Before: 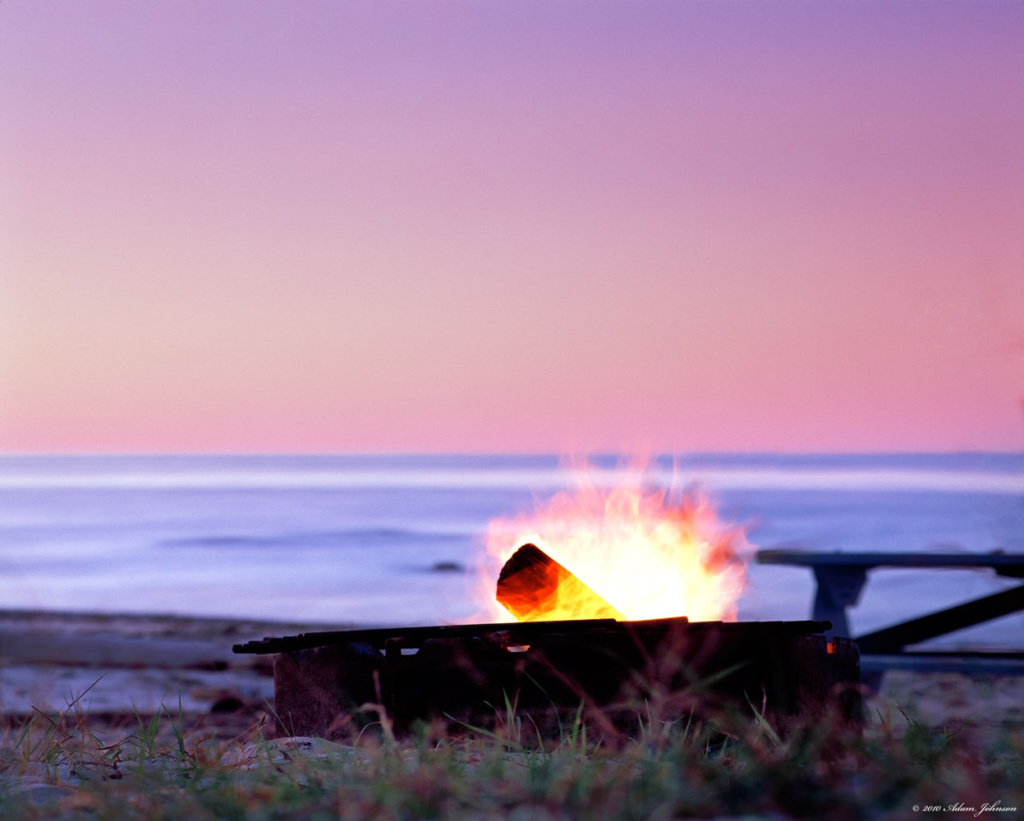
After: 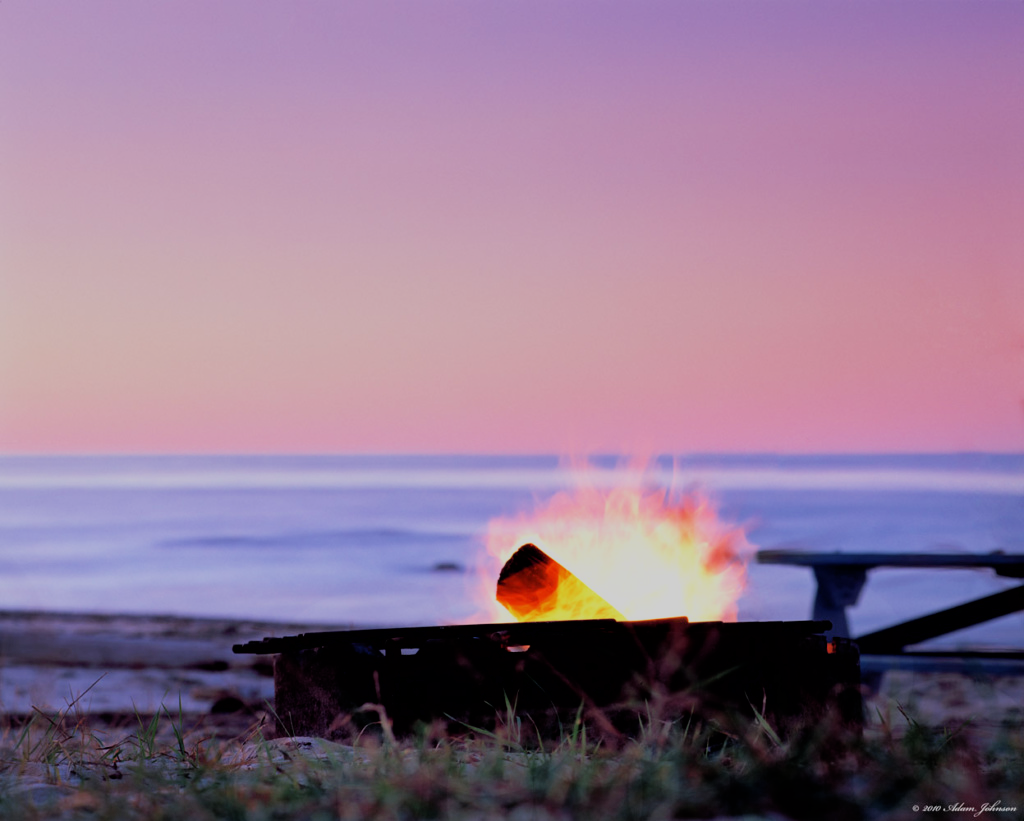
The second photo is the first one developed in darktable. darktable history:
filmic rgb: black relative exposure -7.15 EV, white relative exposure 5.36 EV, hardness 3.02, color science v6 (2022)
